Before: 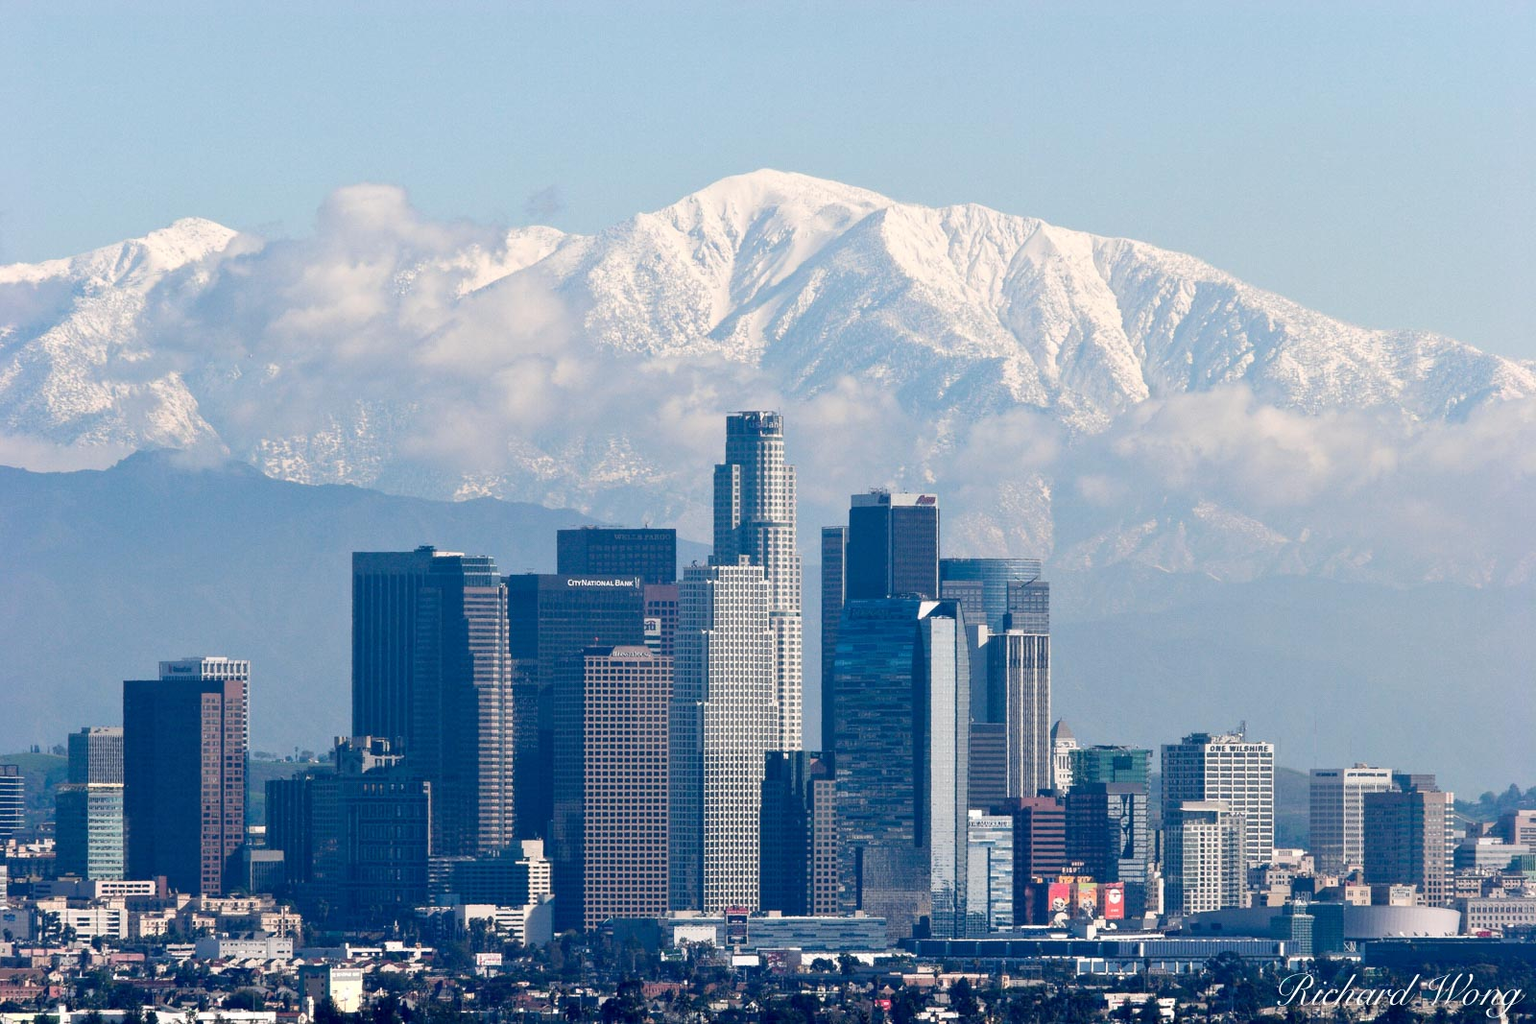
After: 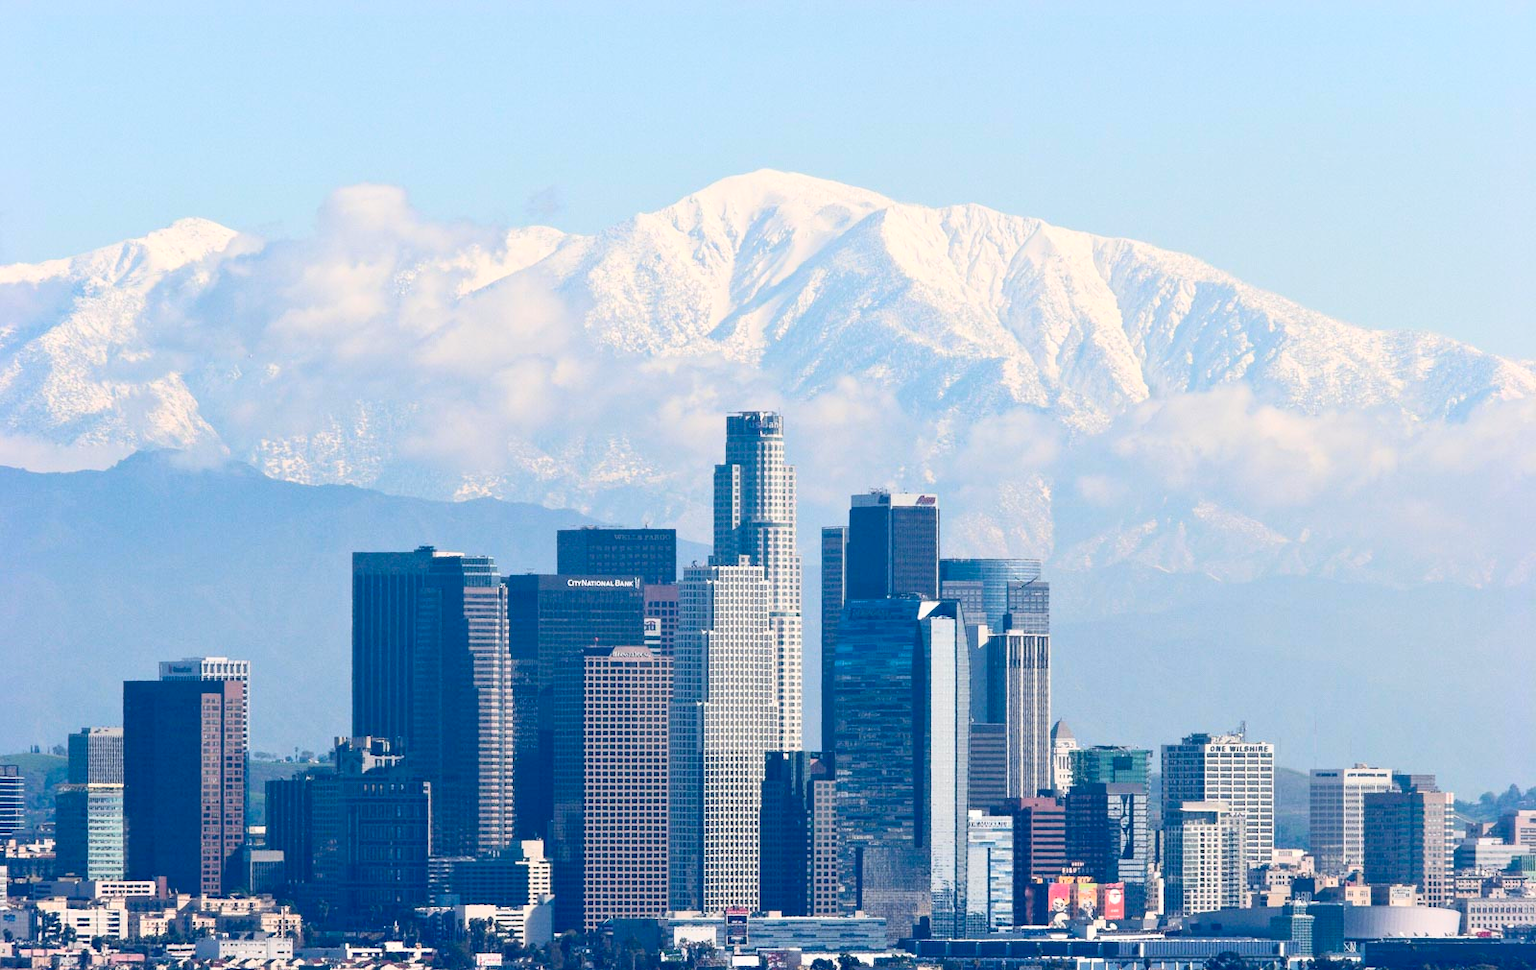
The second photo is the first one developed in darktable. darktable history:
crop and rotate: top 0.012%, bottom 5.224%
contrast brightness saturation: contrast 0.198, brightness 0.156, saturation 0.216
